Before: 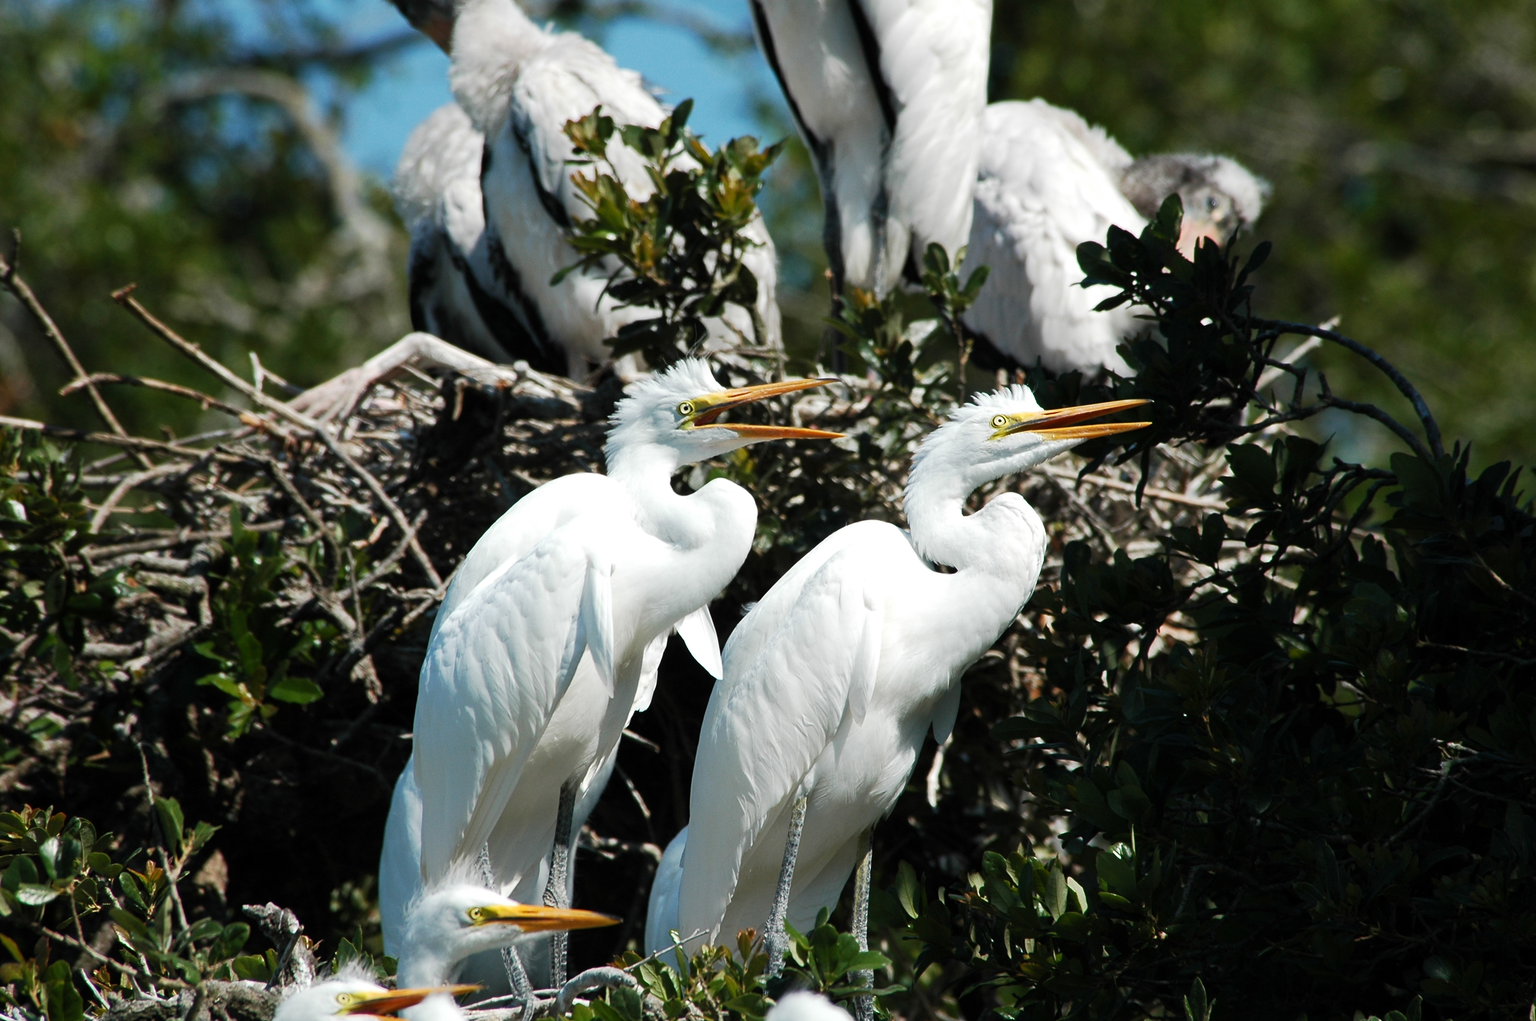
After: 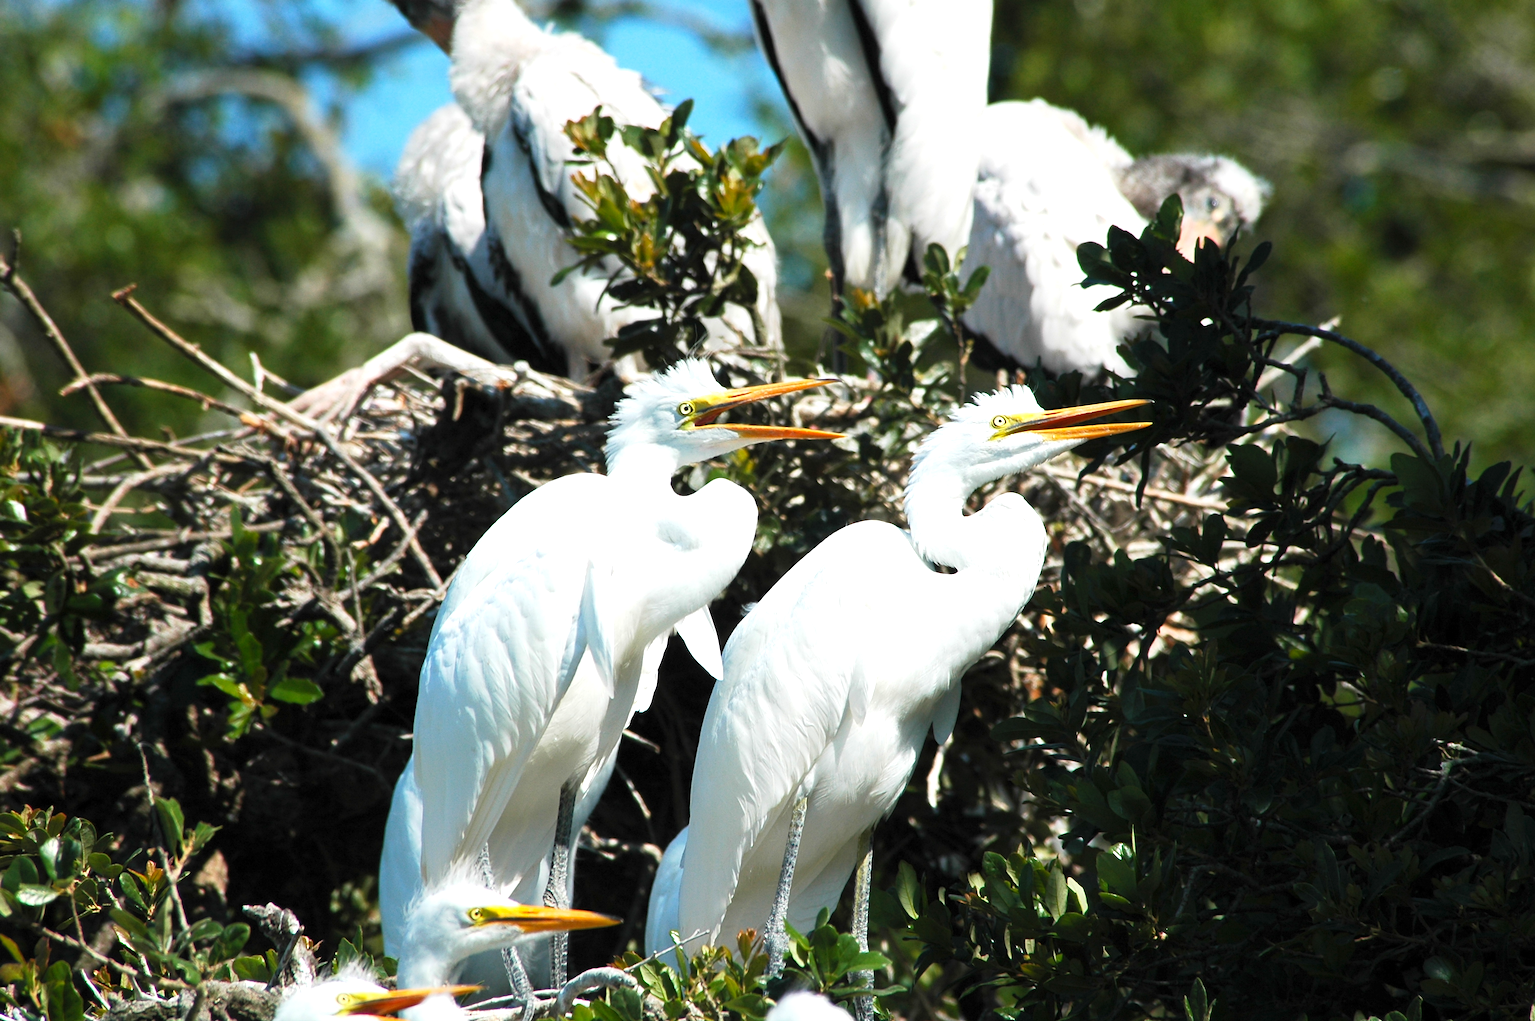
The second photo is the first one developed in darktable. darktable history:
contrast brightness saturation: contrast 0.07, brightness 0.08, saturation 0.18
exposure: exposure 0.6 EV, compensate highlight preservation false
